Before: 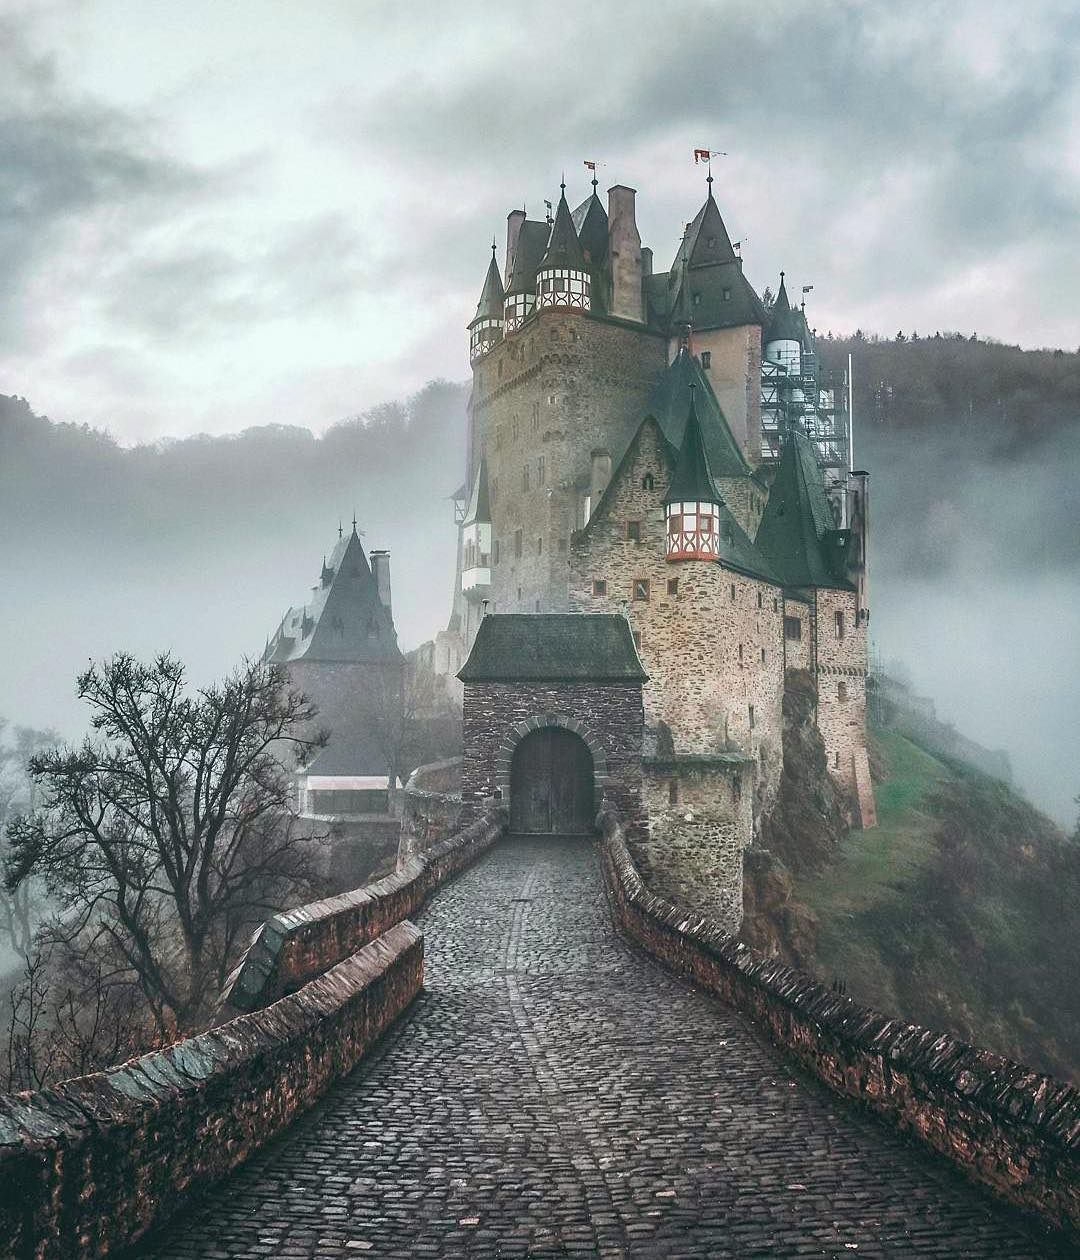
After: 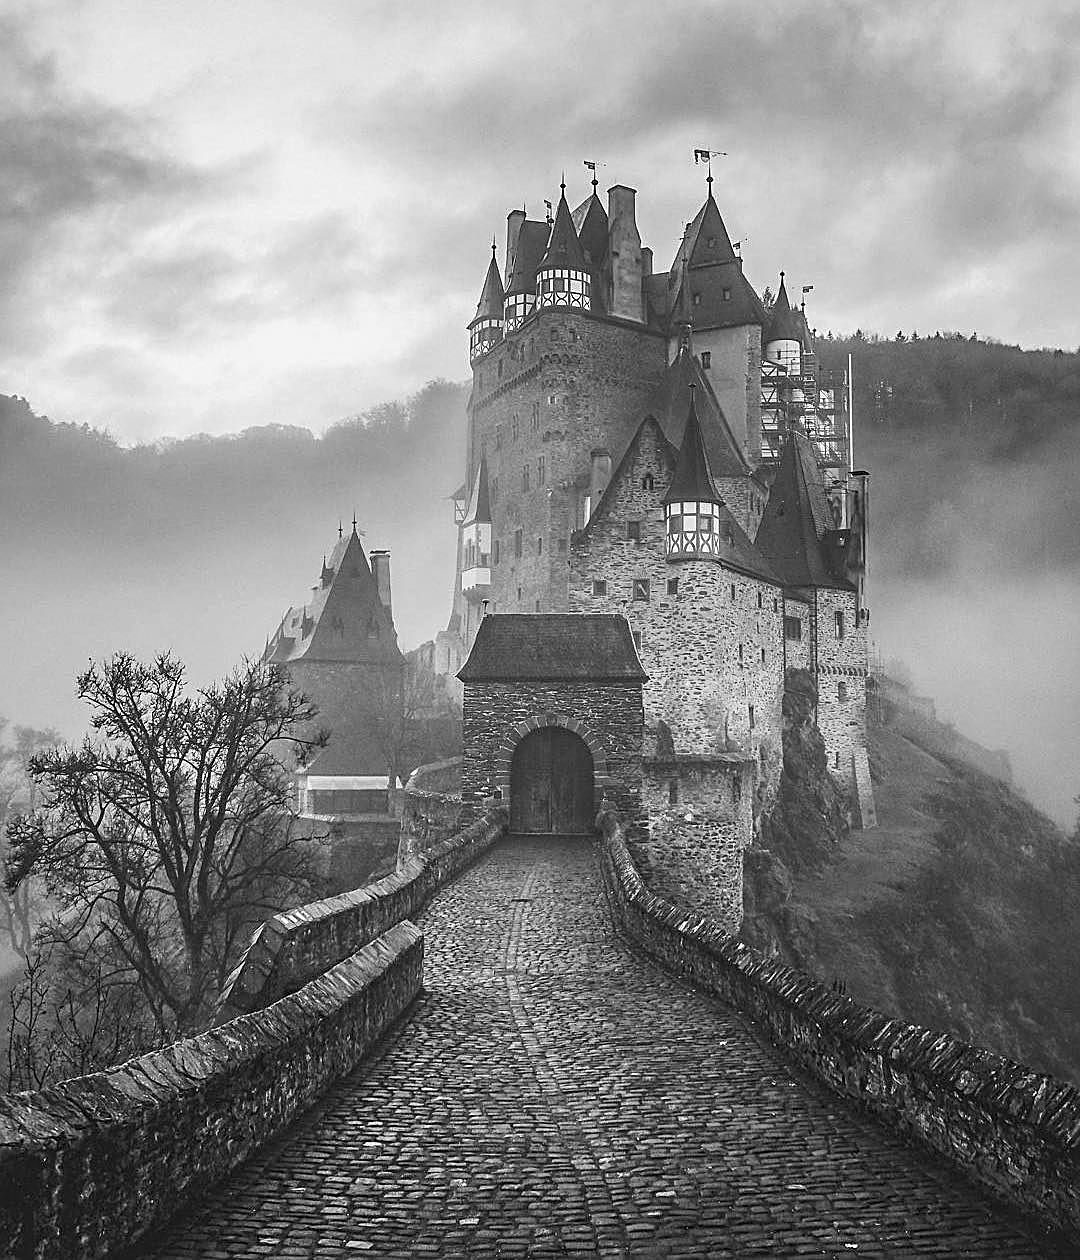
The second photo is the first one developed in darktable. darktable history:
white balance: red 0.948, green 1.02, blue 1.176
sharpen: on, module defaults
monochrome: a -6.99, b 35.61, size 1.4
haze removal: compatibility mode true, adaptive false
tone equalizer: on, module defaults
